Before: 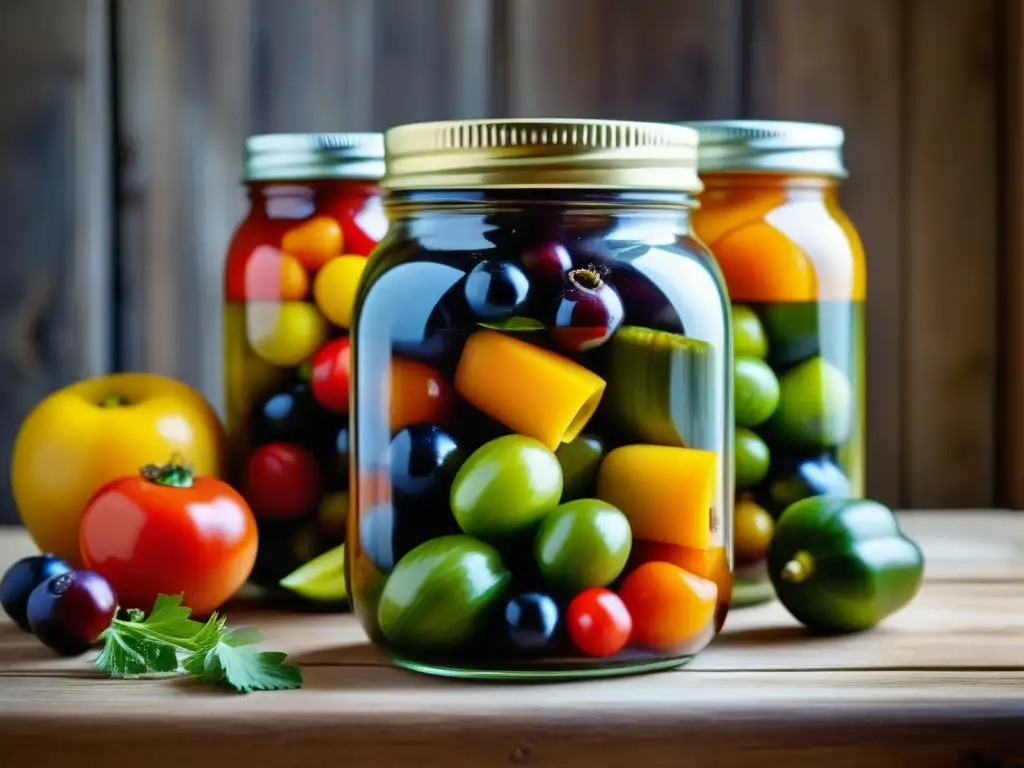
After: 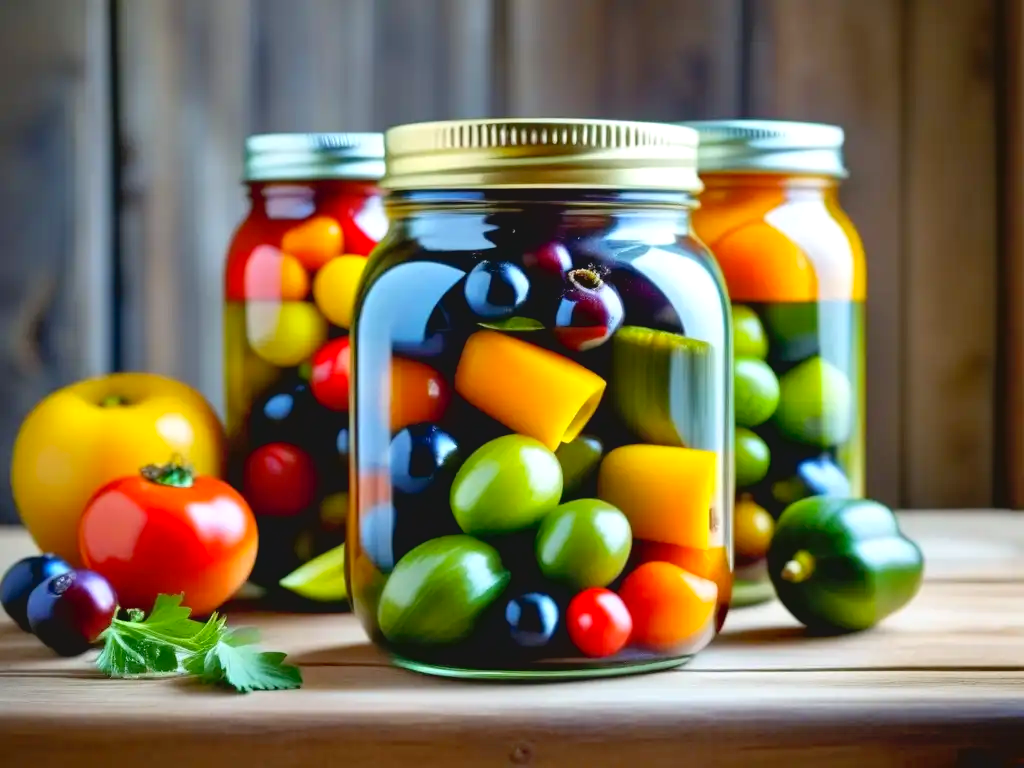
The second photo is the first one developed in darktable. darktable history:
contrast brightness saturation: contrast -0.104, brightness 0.052, saturation 0.076
exposure: black level correction 0.005, exposure 0.415 EV, compensate highlight preservation false
